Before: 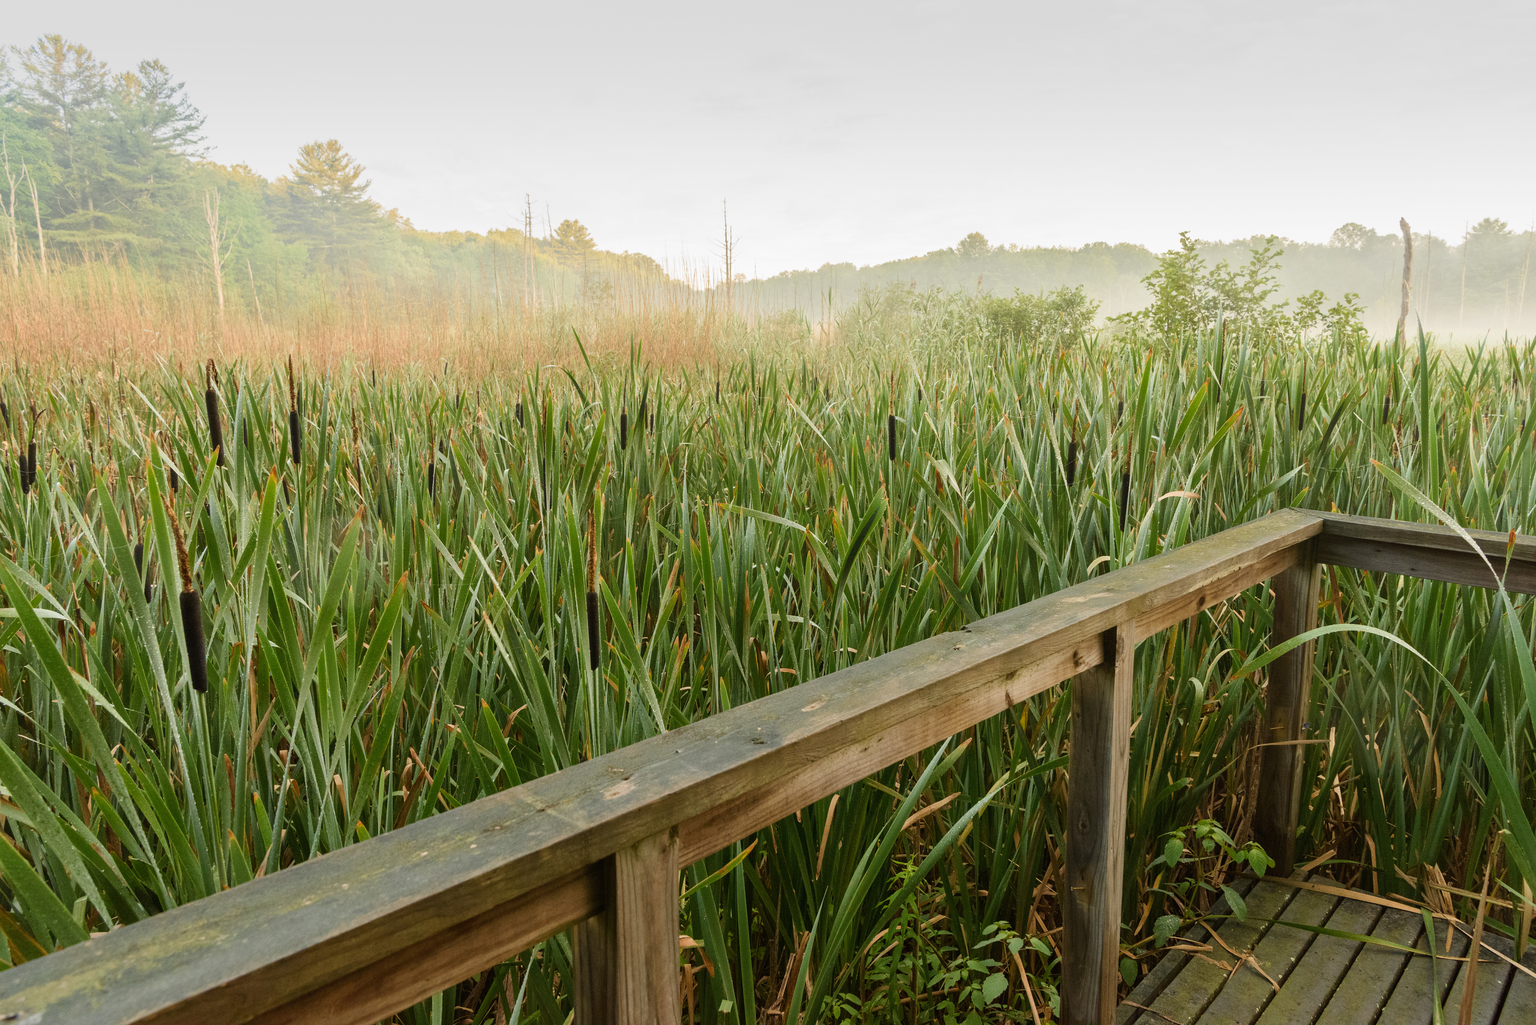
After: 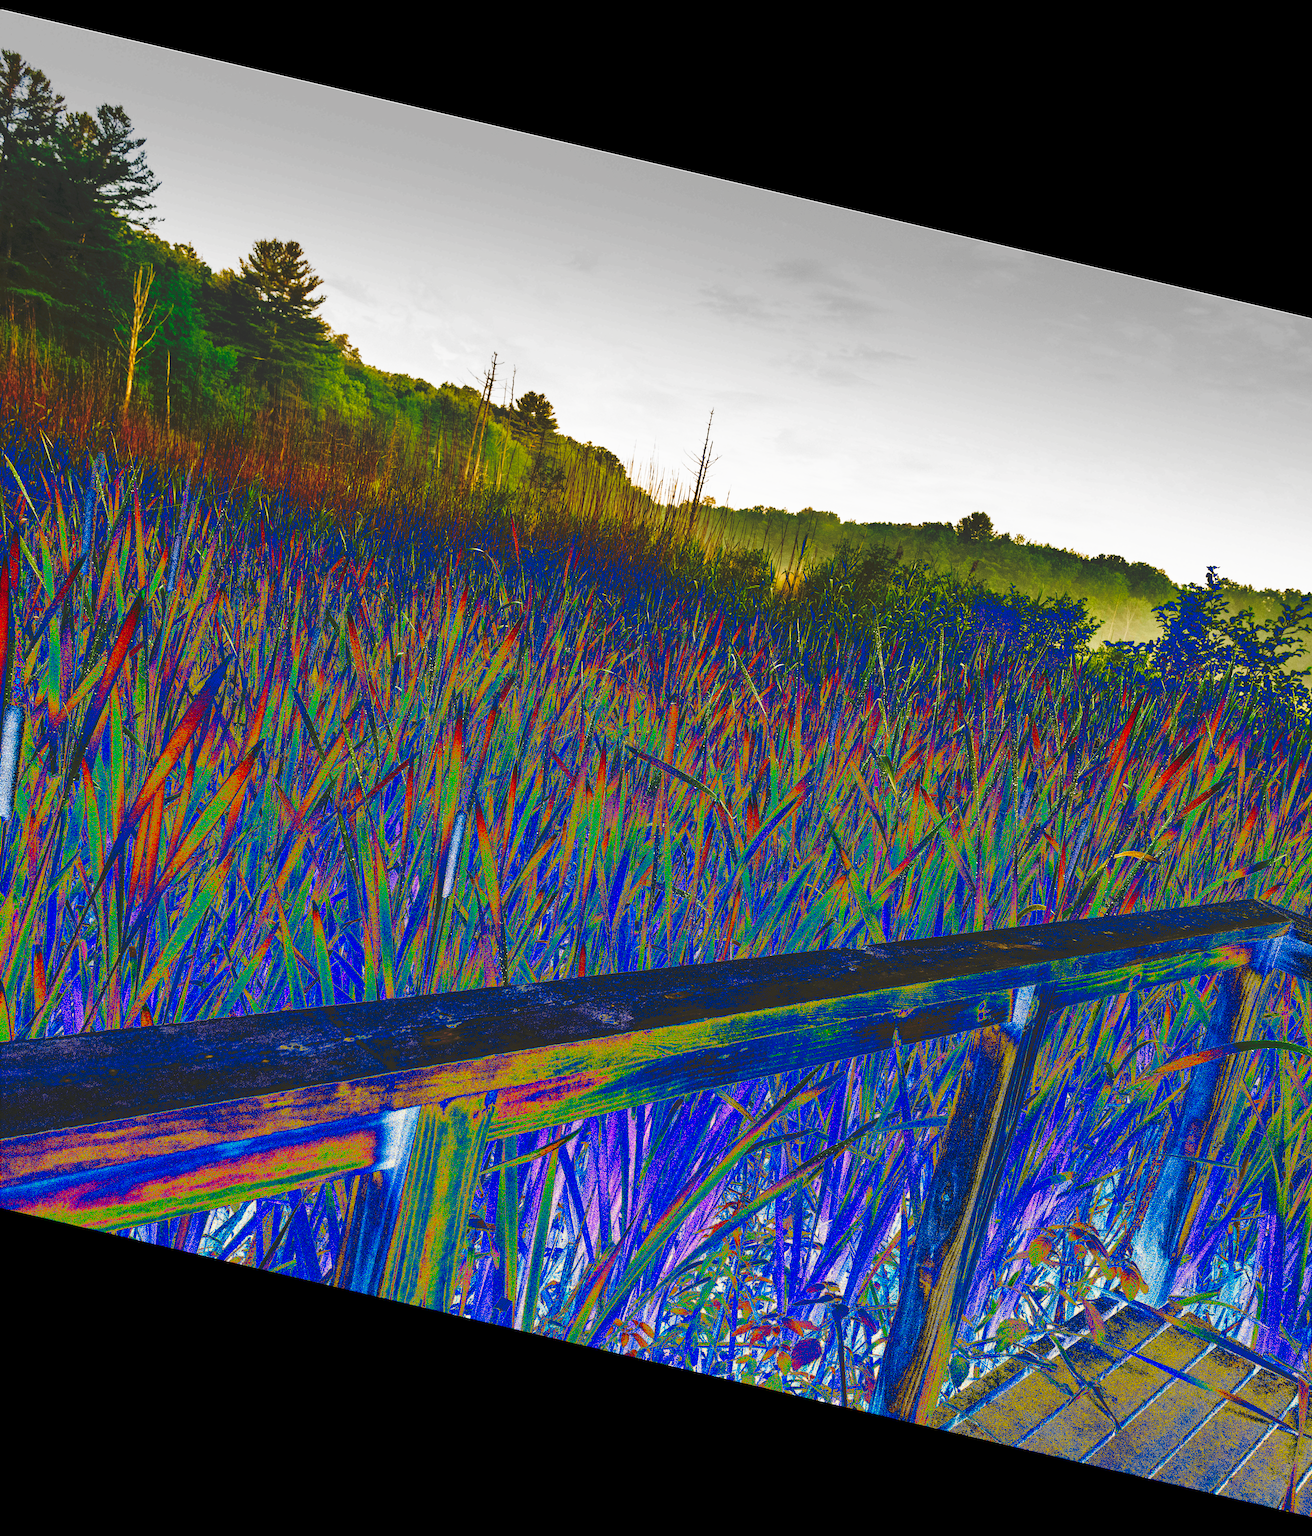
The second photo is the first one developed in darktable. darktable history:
tone curve: curves: ch0 [(0, 0) (0.003, 0.99) (0.011, 0.983) (0.025, 0.934) (0.044, 0.719) (0.069, 0.382) (0.1, 0.204) (0.136, 0.093) (0.177, 0.094) (0.224, 0.093) (0.277, 0.098) (0.335, 0.214) (0.399, 0.616) (0.468, 0.827) (0.543, 0.464) (0.623, 0.145) (0.709, 0.127) (0.801, 0.187) (0.898, 0.203) (1, 1)], preserve colors none
crop and rotate: left 15.546%, right 17.787%
base curve: curves: ch0 [(0, 0) (0.036, 0.037) (0.121, 0.228) (0.46, 0.76) (0.859, 0.983) (1, 1)], preserve colors none
haze removal: compatibility mode true, adaptive false
rotate and perspective: rotation 13.27°, automatic cropping off
sharpen: on, module defaults
